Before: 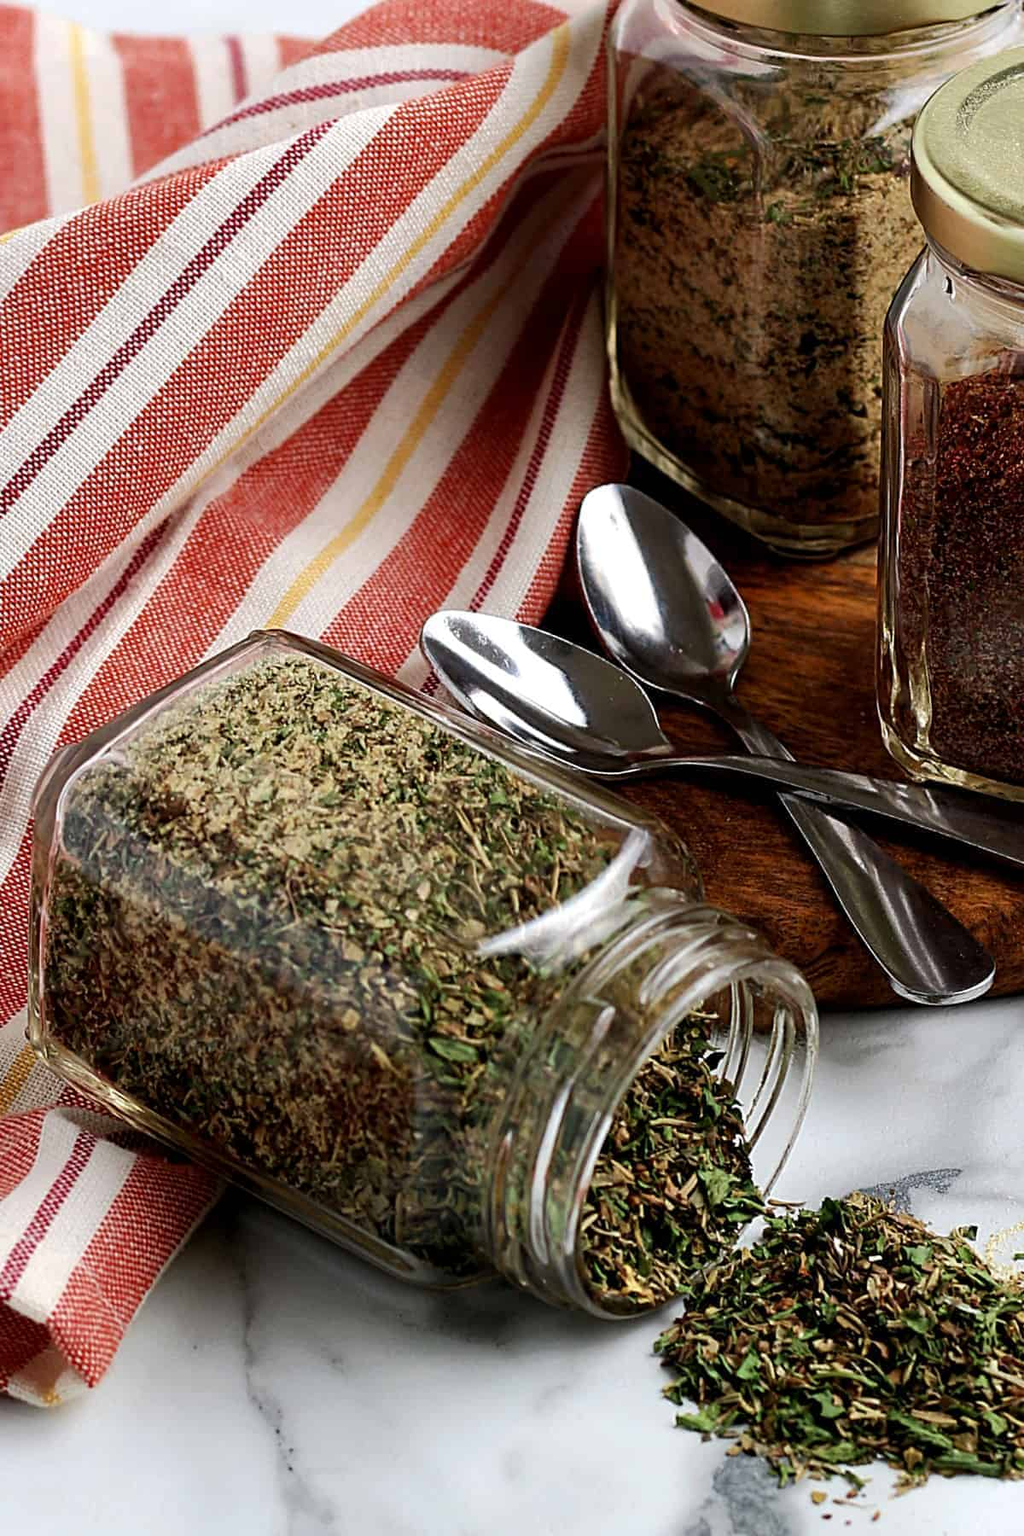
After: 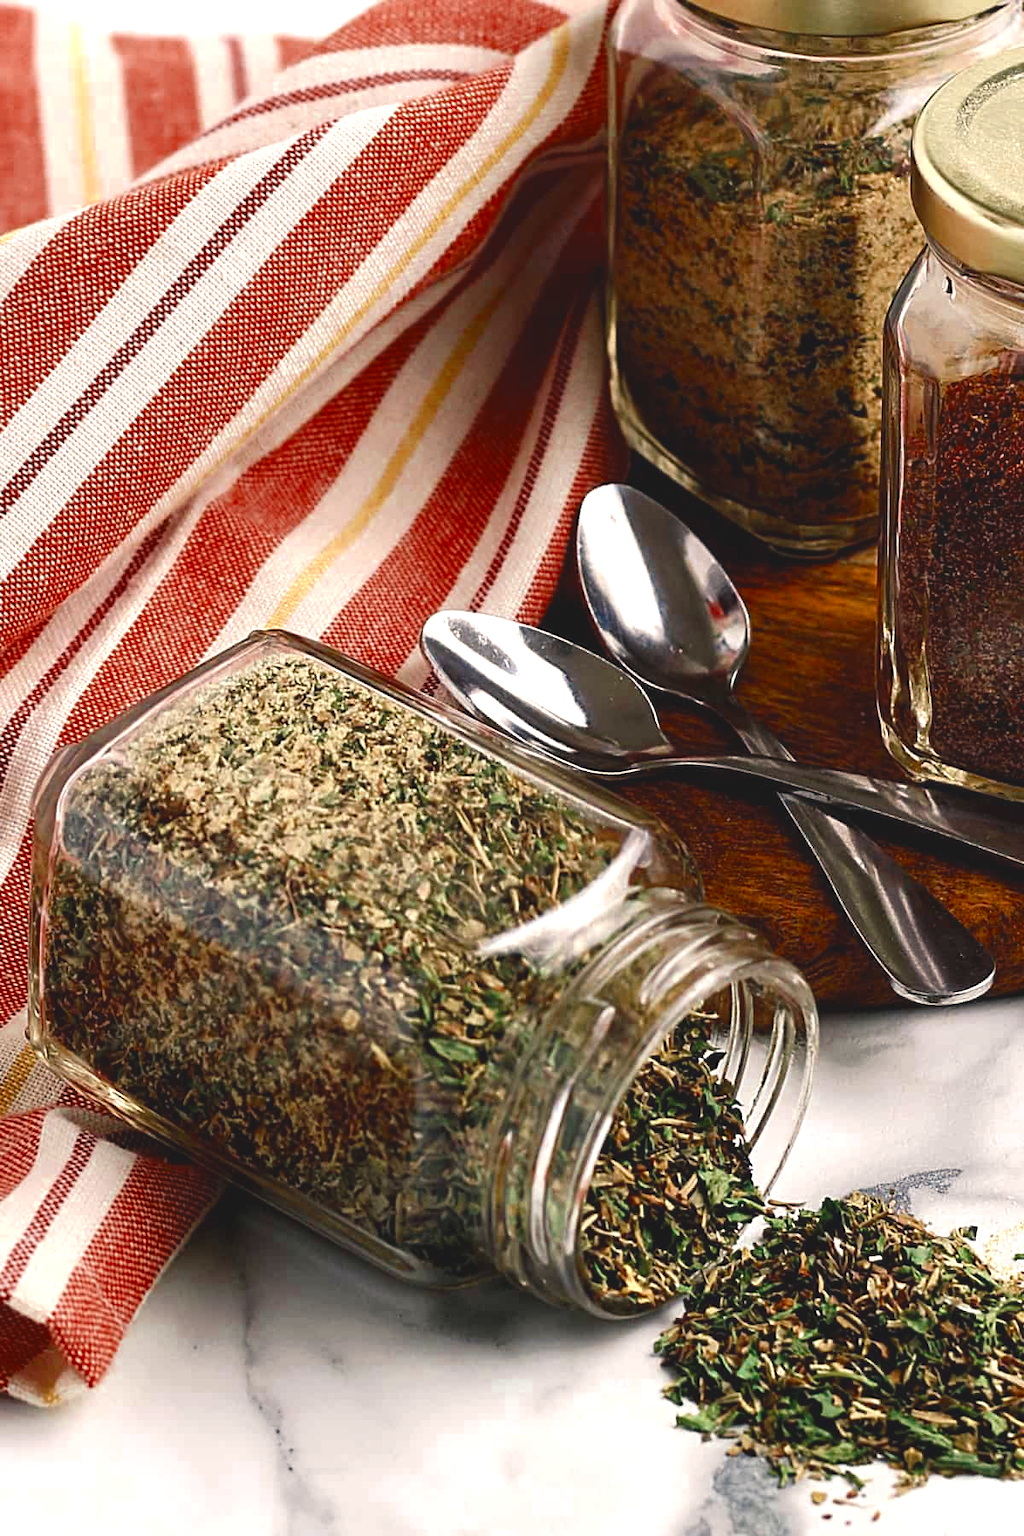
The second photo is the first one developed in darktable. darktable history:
color balance rgb: shadows lift › chroma 2%, shadows lift › hue 247.2°, power › chroma 0.3%, power › hue 25.2°, highlights gain › chroma 3%, highlights gain › hue 60°, global offset › luminance 0.75%, perceptual saturation grading › global saturation 20%, perceptual saturation grading › highlights -20%, perceptual saturation grading › shadows 30%, global vibrance 20%
exposure: black level correction -0.002, exposure 0.54 EV, compensate highlight preservation false
color zones: curves: ch0 [(0, 0.5) (0.125, 0.4) (0.25, 0.5) (0.375, 0.4) (0.5, 0.4) (0.625, 0.35) (0.75, 0.35) (0.875, 0.5)]; ch1 [(0, 0.35) (0.125, 0.45) (0.25, 0.35) (0.375, 0.35) (0.5, 0.35) (0.625, 0.35) (0.75, 0.45) (0.875, 0.35)]; ch2 [(0, 0.6) (0.125, 0.5) (0.25, 0.5) (0.375, 0.6) (0.5, 0.6) (0.625, 0.5) (0.75, 0.5) (0.875, 0.5)]
